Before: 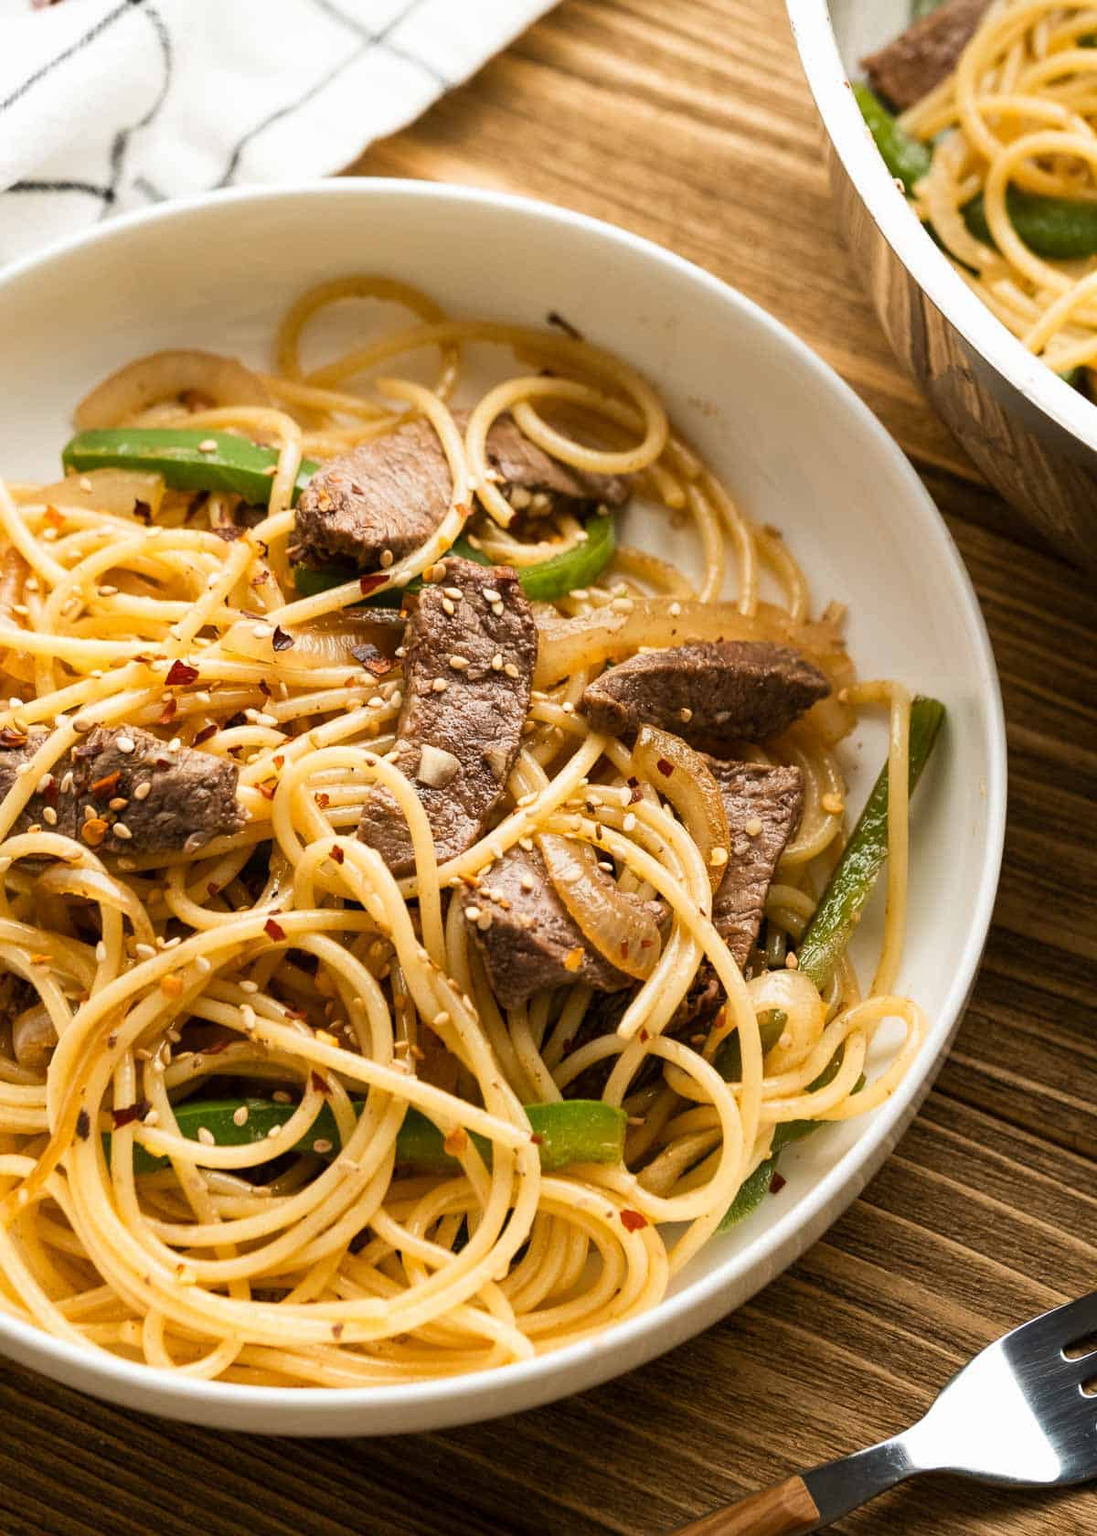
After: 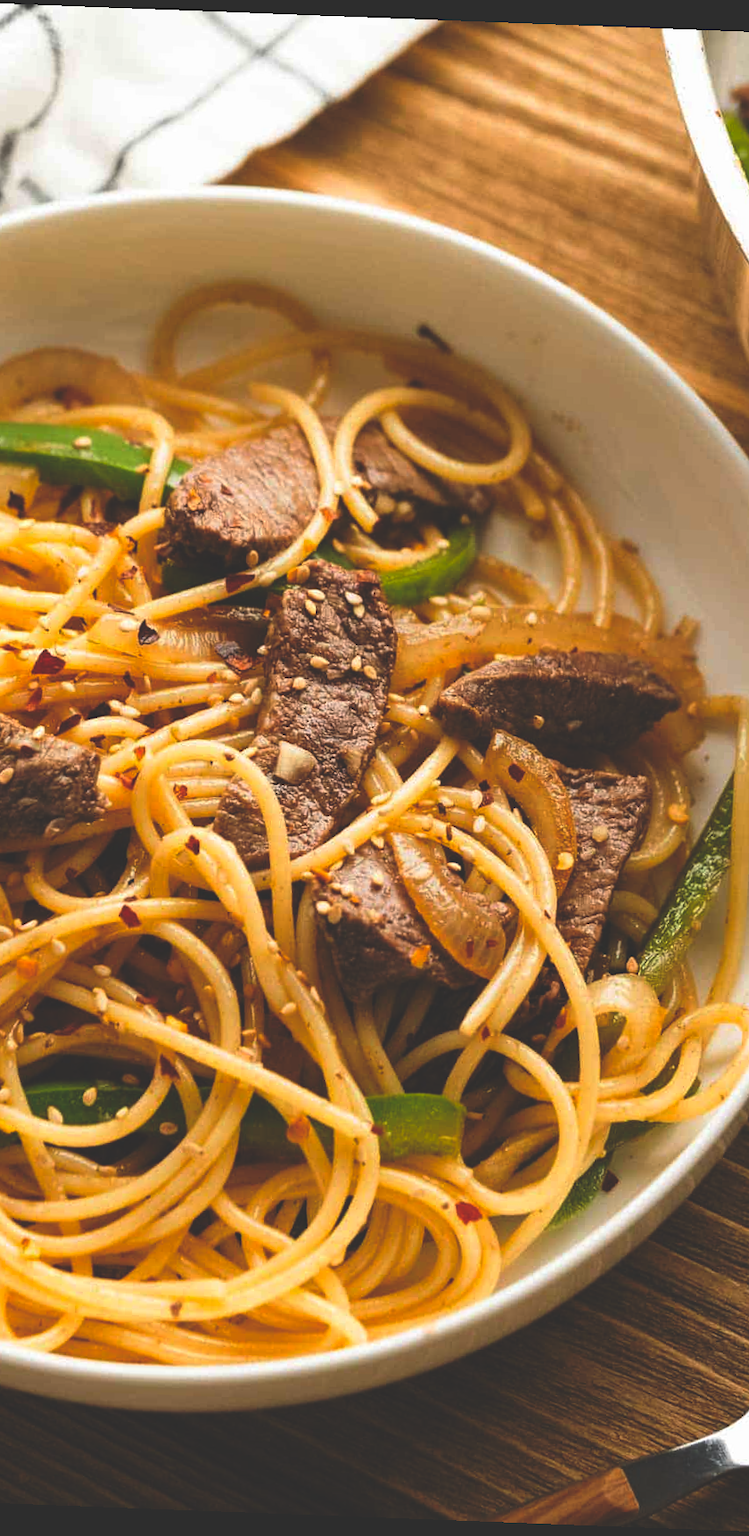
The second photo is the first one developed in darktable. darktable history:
color zones: curves: ch1 [(0.25, 0.61) (0.75, 0.248)]
crop and rotate: left 14.292%, right 19.041%
rgb curve: curves: ch0 [(0, 0.186) (0.314, 0.284) (0.775, 0.708) (1, 1)], compensate middle gray true, preserve colors none
rotate and perspective: rotation 2.17°, automatic cropping off
